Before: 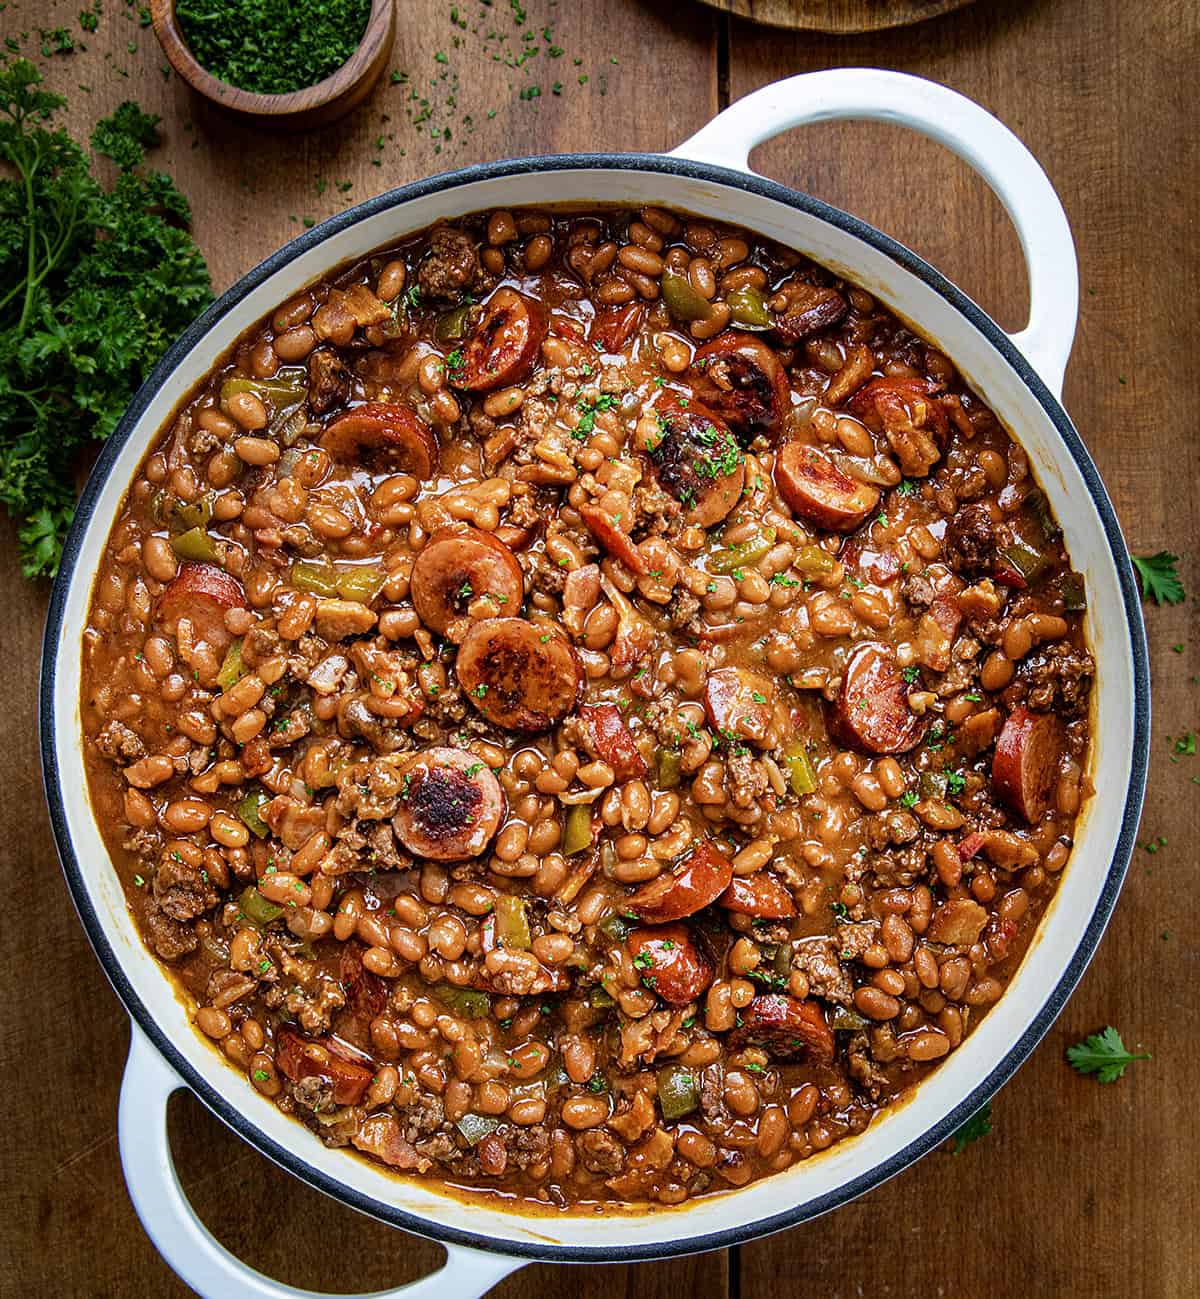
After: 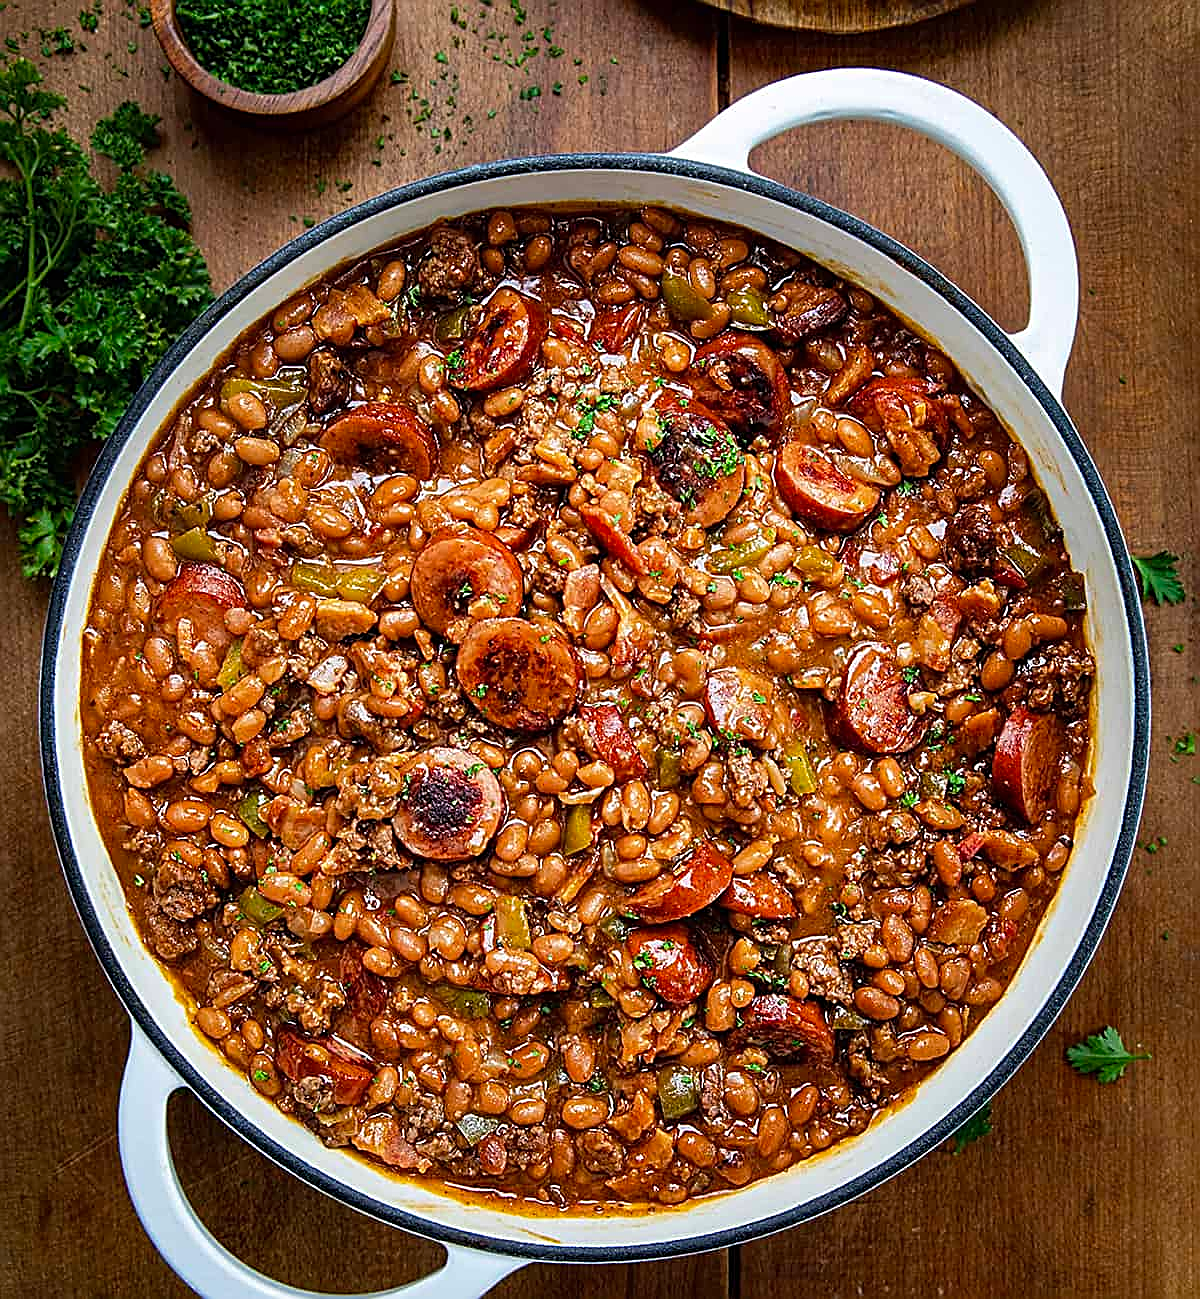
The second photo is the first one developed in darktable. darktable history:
sharpen: amount 0.898
